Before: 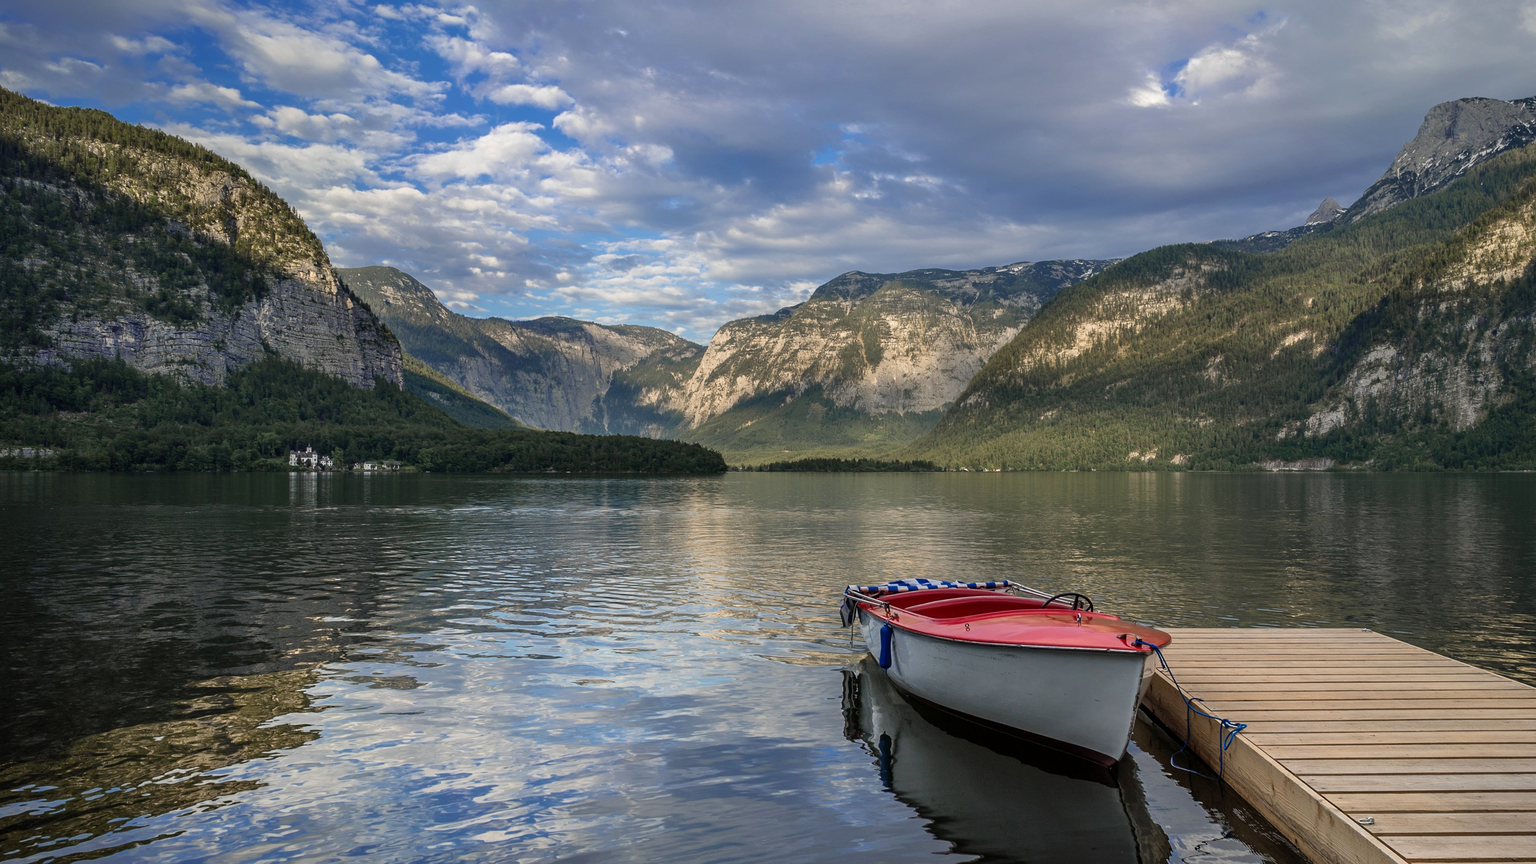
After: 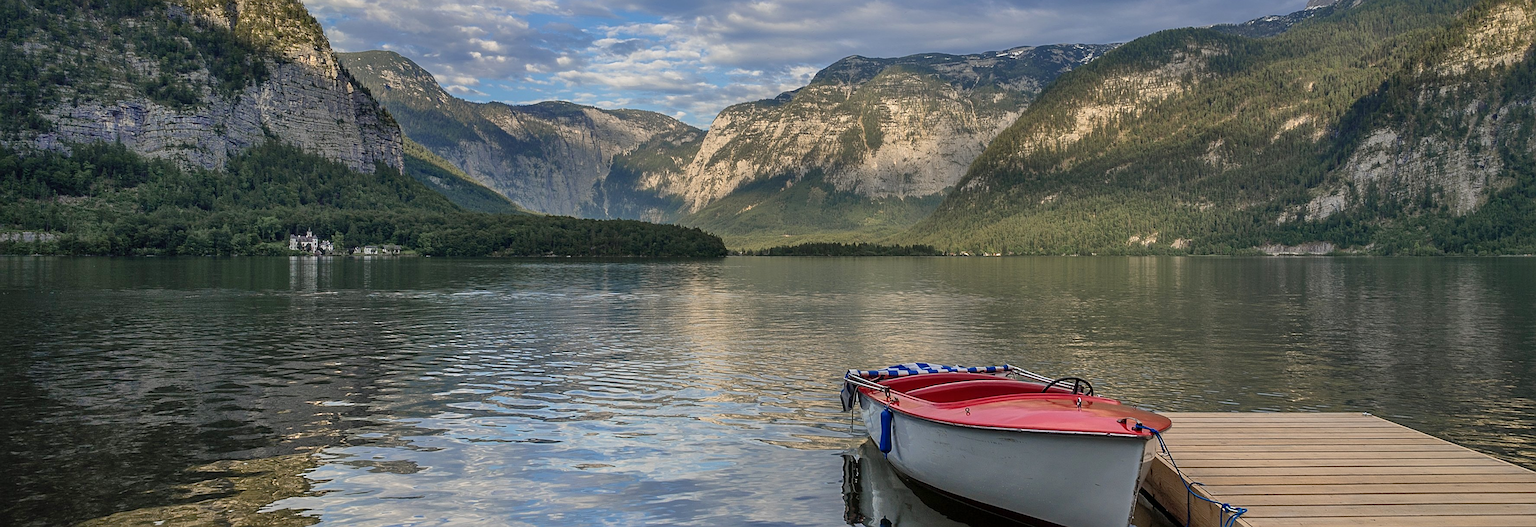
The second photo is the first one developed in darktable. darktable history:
crop and rotate: top 25.018%, bottom 13.976%
shadows and highlights: shadows color adjustment 98%, highlights color adjustment 59.12%
sharpen: on, module defaults
